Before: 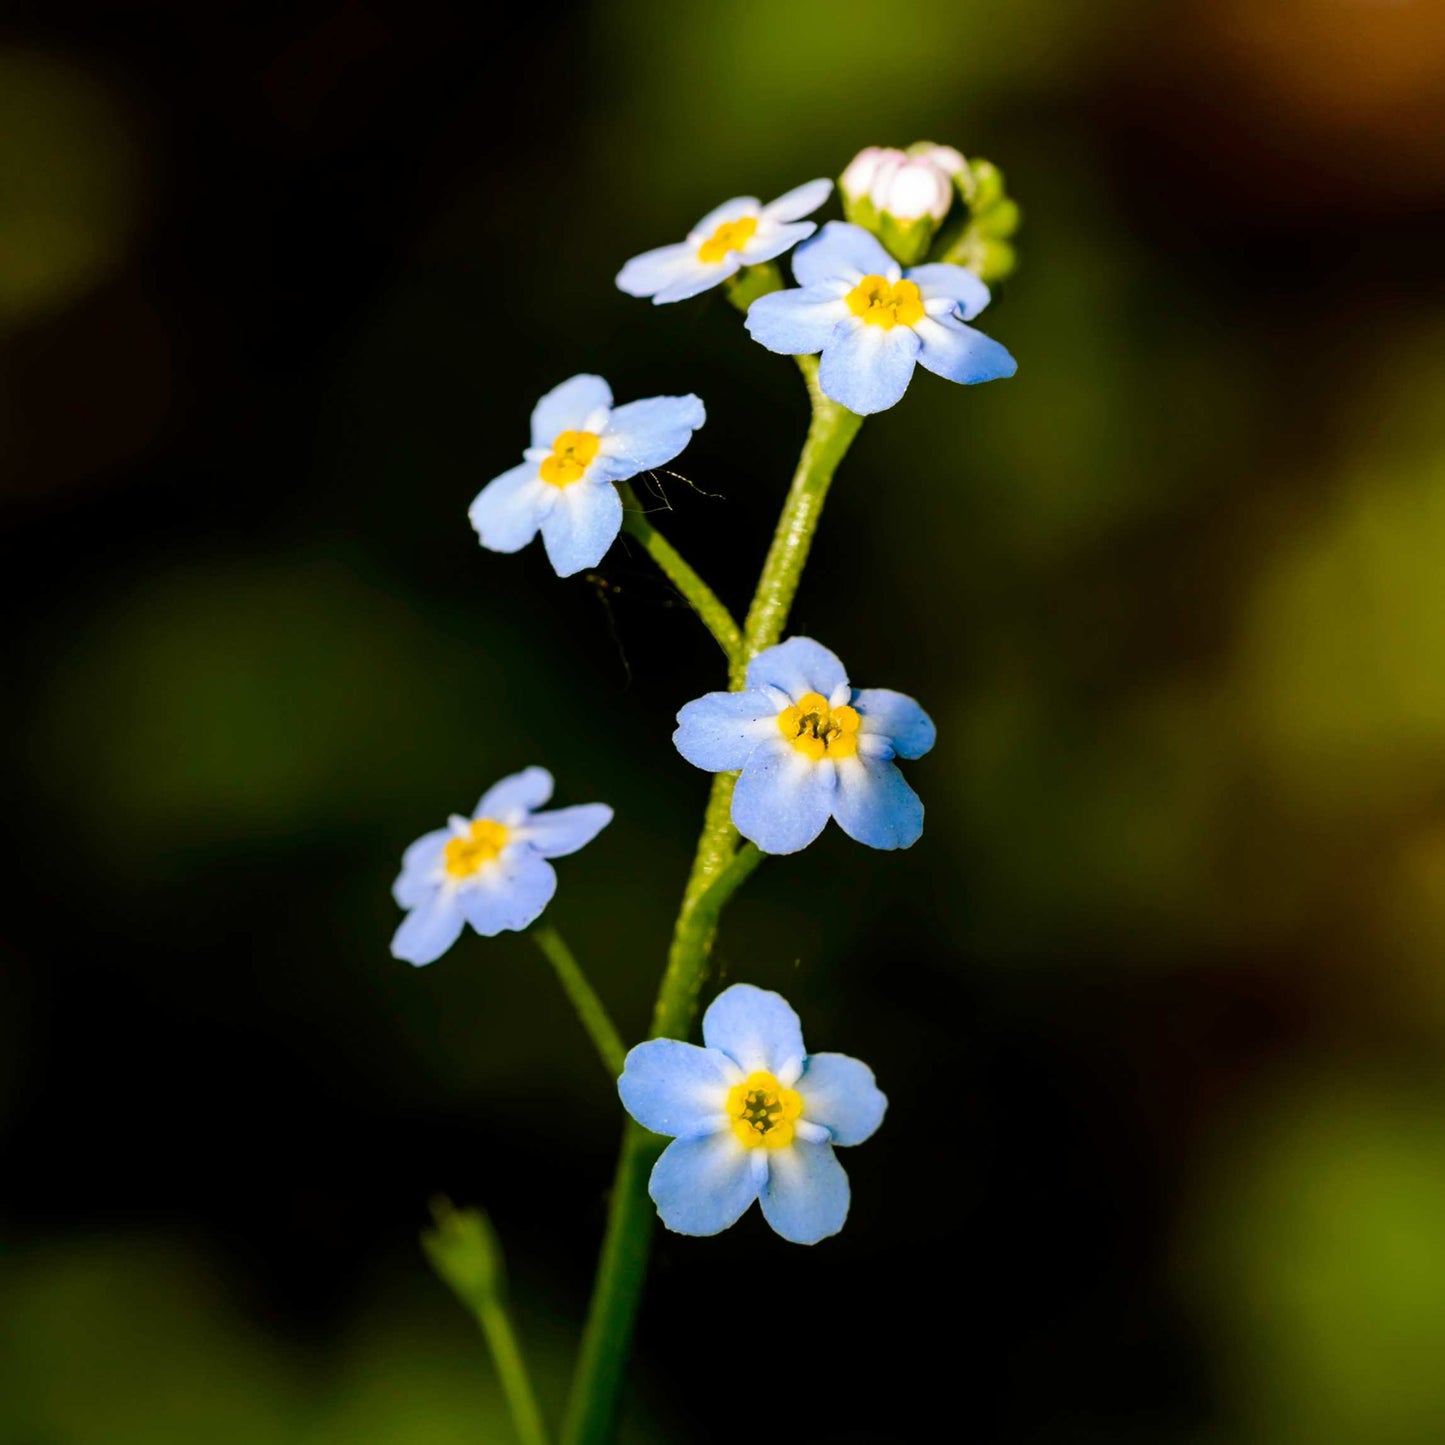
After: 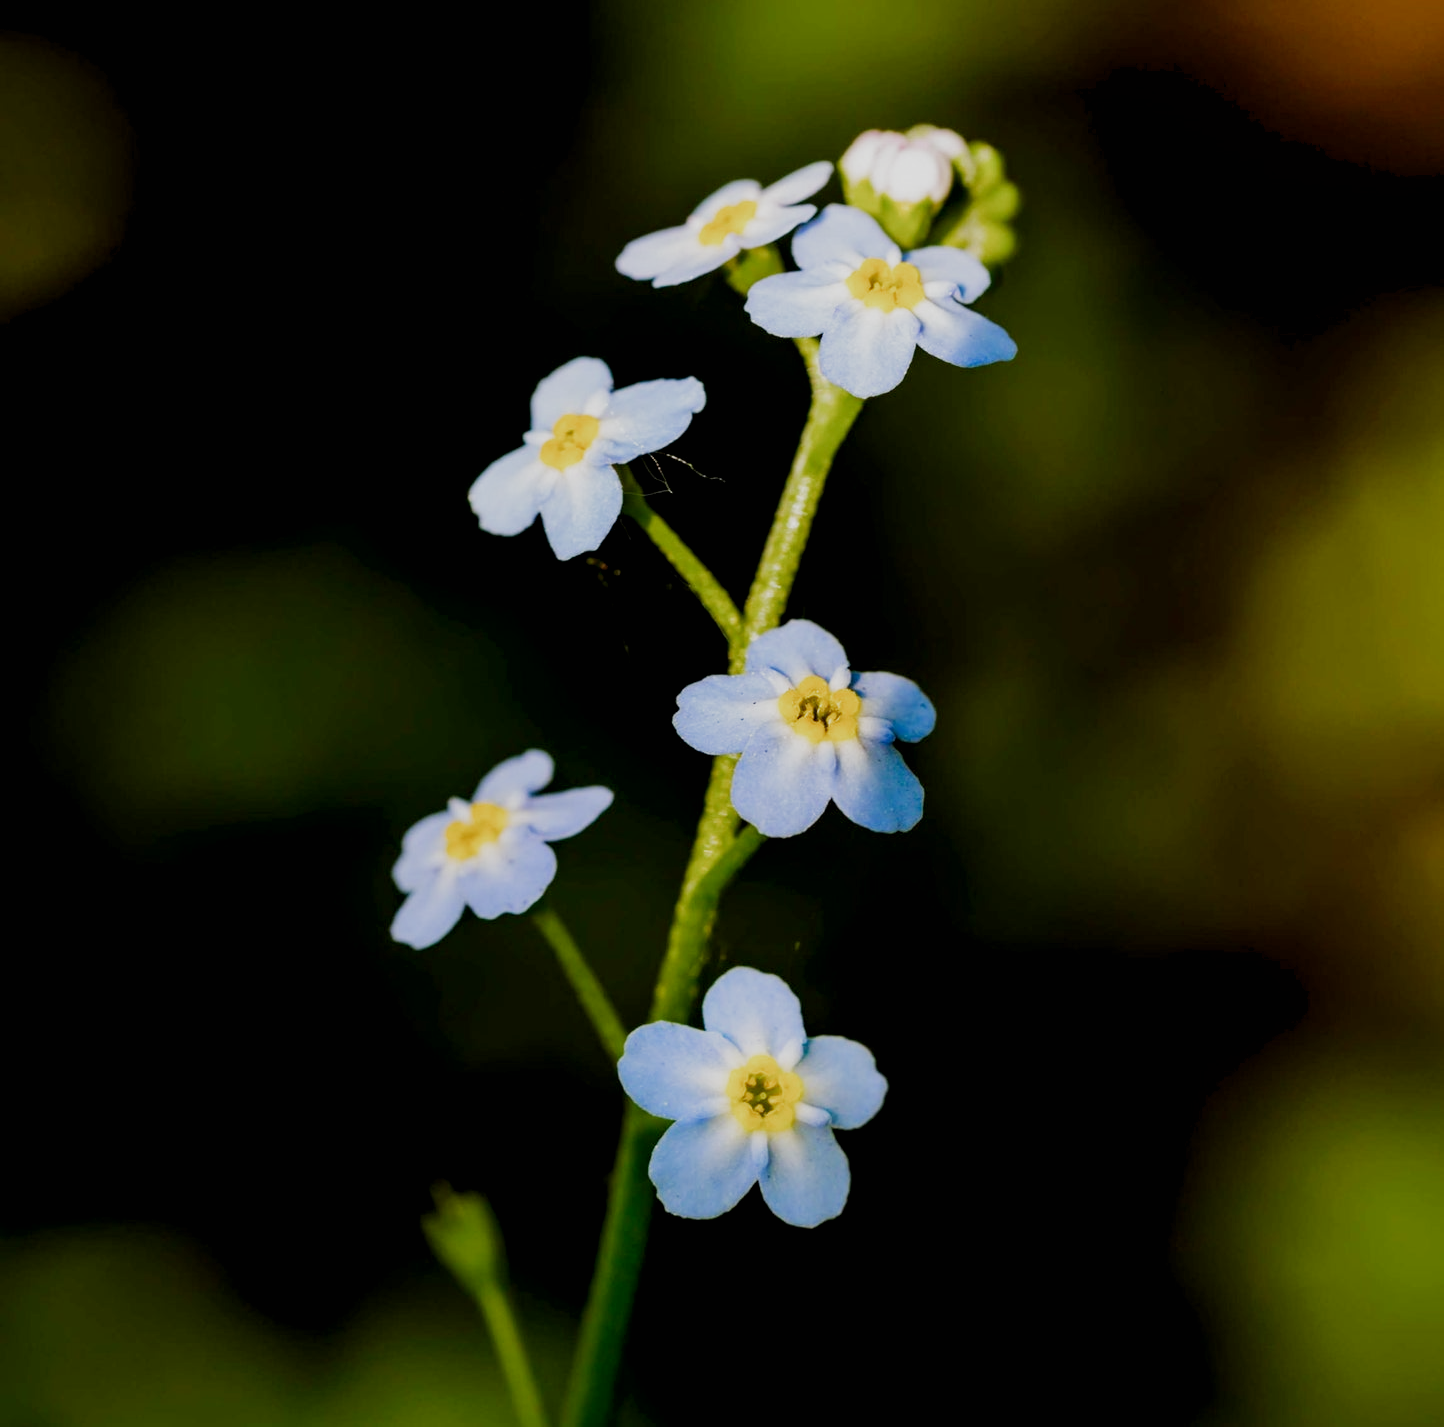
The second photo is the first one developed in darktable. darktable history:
crop: top 1.184%, right 0.023%
filmic rgb: black relative exposure -14.18 EV, white relative exposure 3.37 EV, threshold 2.99 EV, hardness 7.91, contrast 0.995, preserve chrominance no, color science v5 (2021), contrast in shadows safe, contrast in highlights safe, enable highlight reconstruction true
exposure: black level correction 0.004, exposure 0.017 EV, compensate highlight preservation false
